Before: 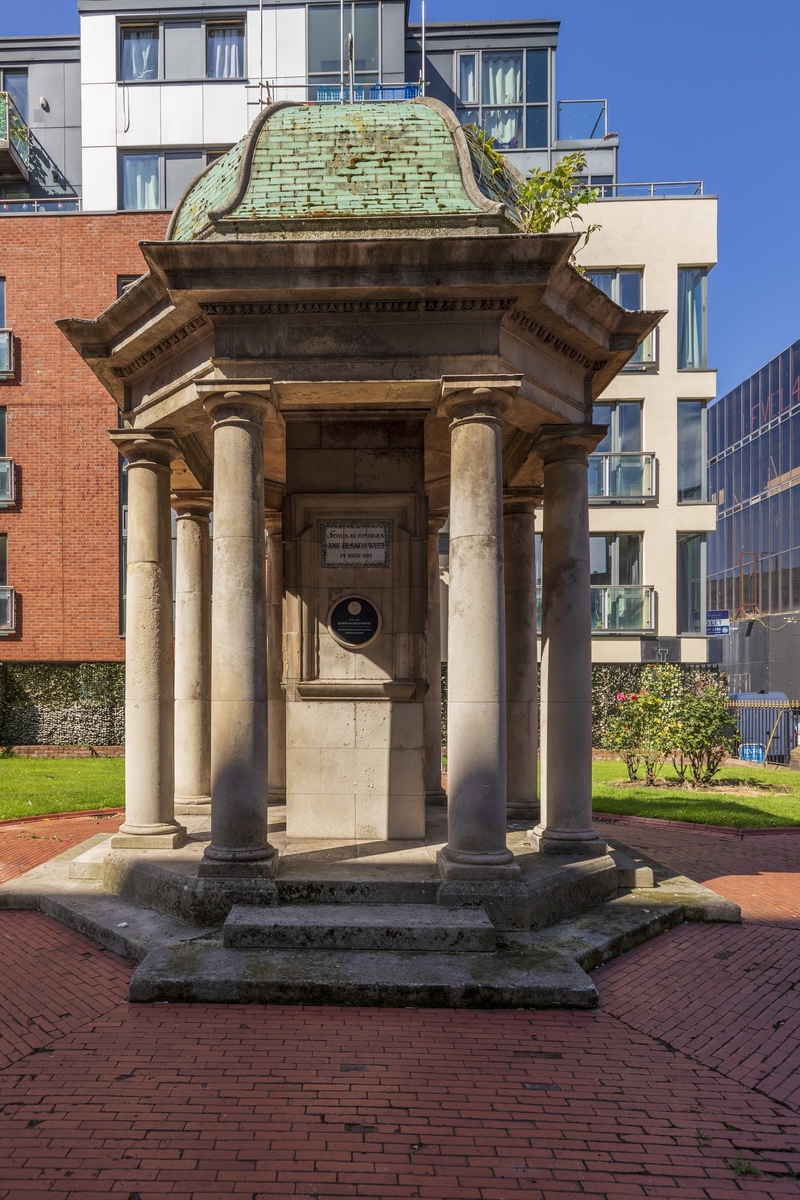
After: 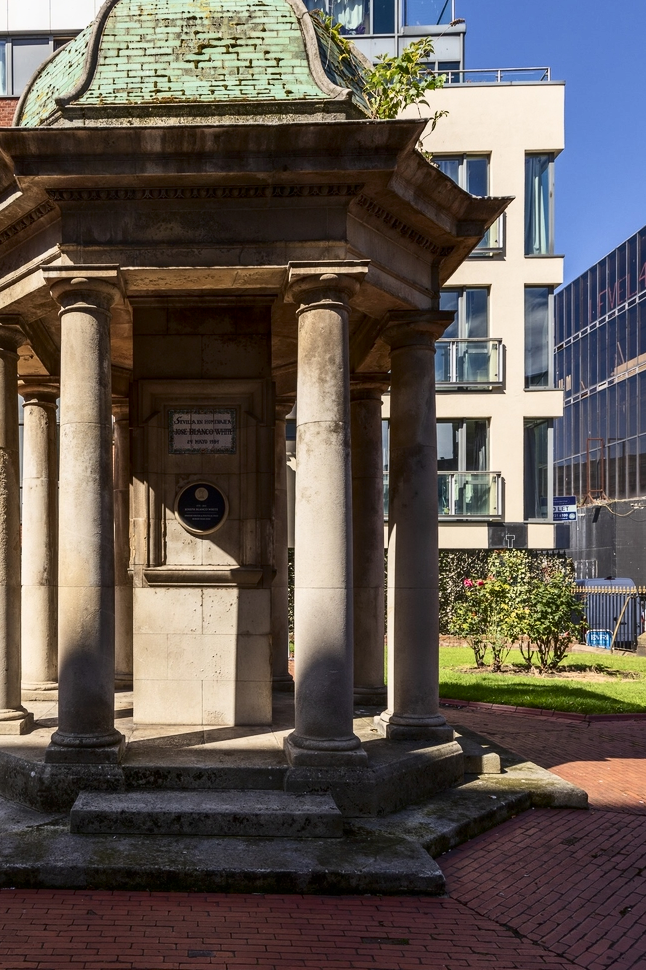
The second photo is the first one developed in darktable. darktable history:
contrast brightness saturation: contrast 0.28
crop: left 19.159%, top 9.58%, bottom 9.58%
